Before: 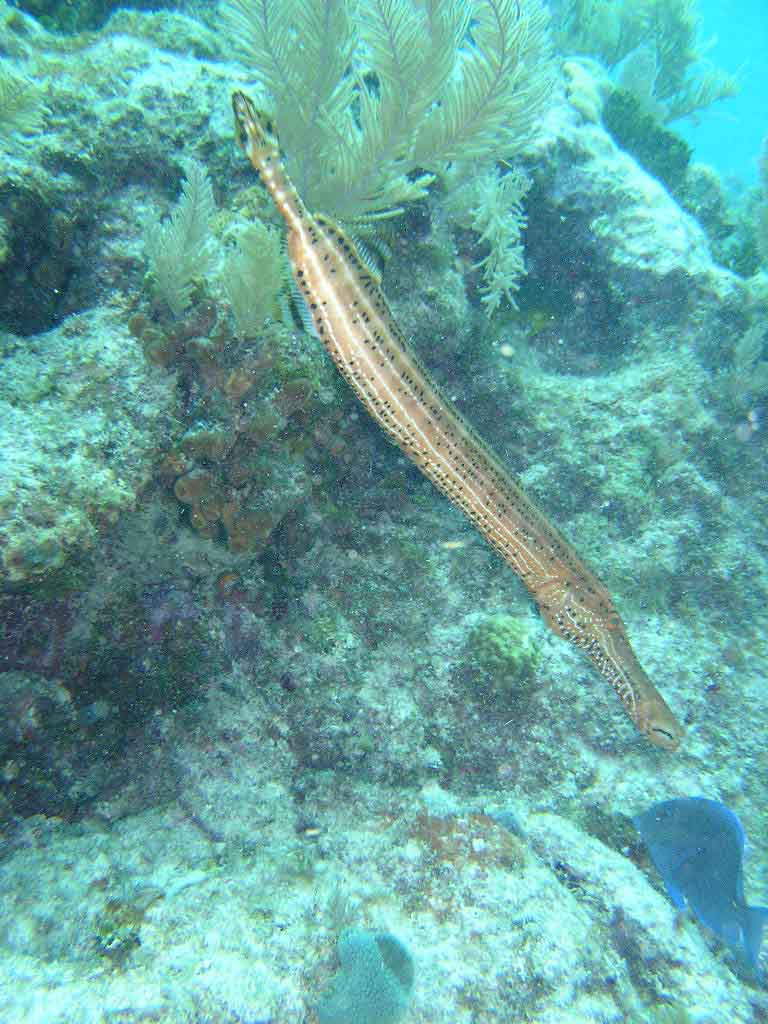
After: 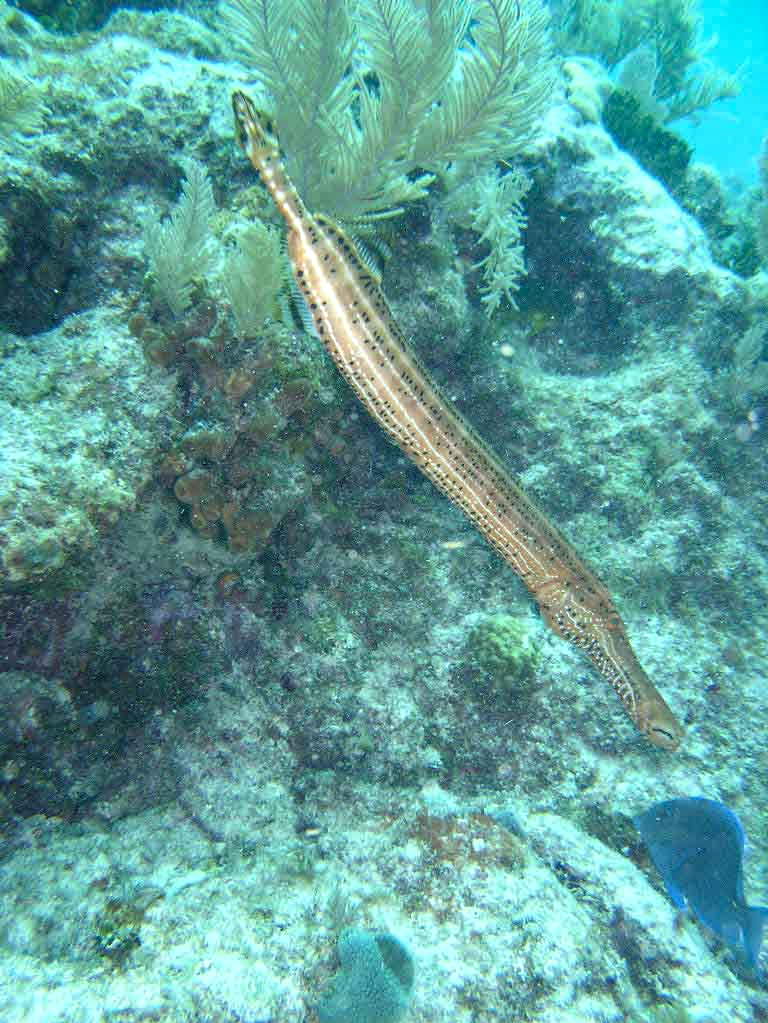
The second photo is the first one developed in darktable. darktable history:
crop: bottom 0.052%
shadows and highlights: radius 263.81, soften with gaussian
local contrast: on, module defaults
